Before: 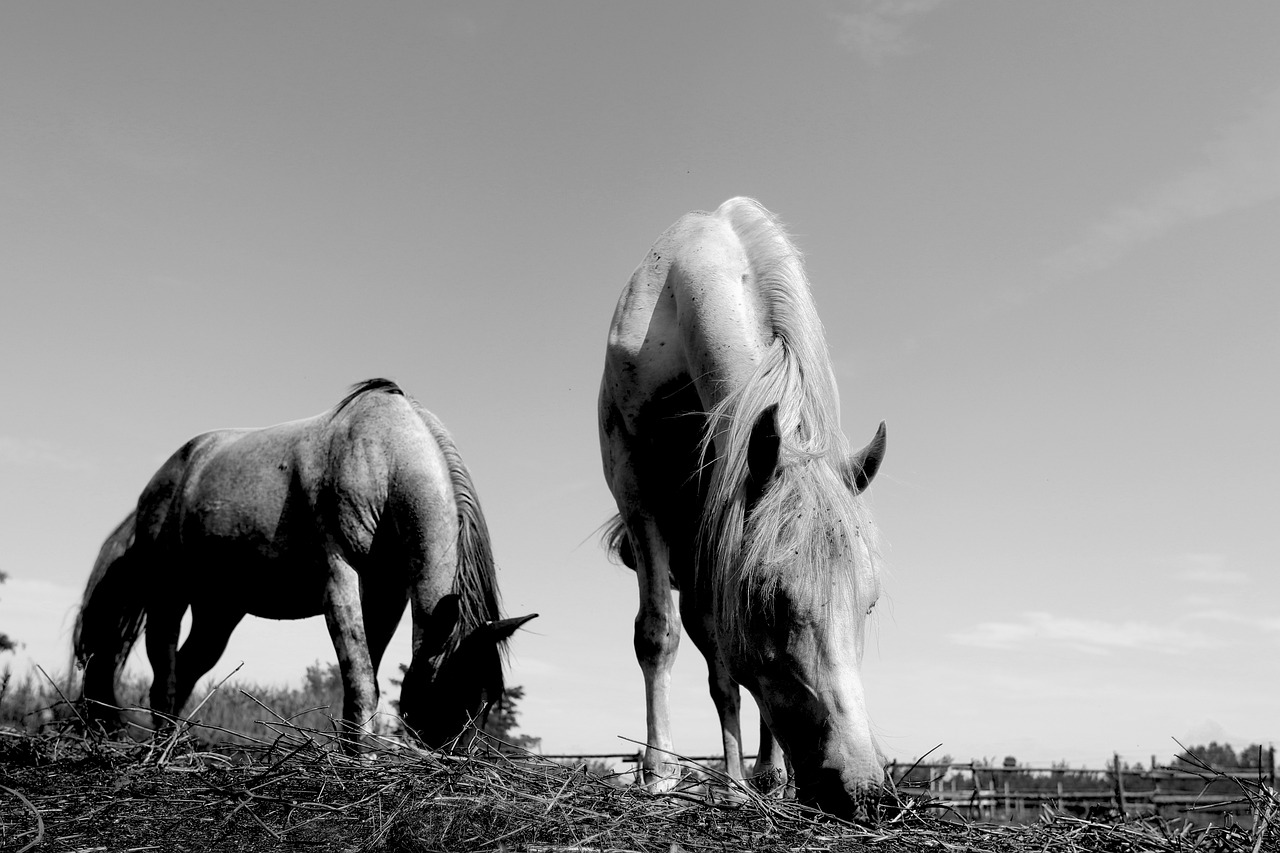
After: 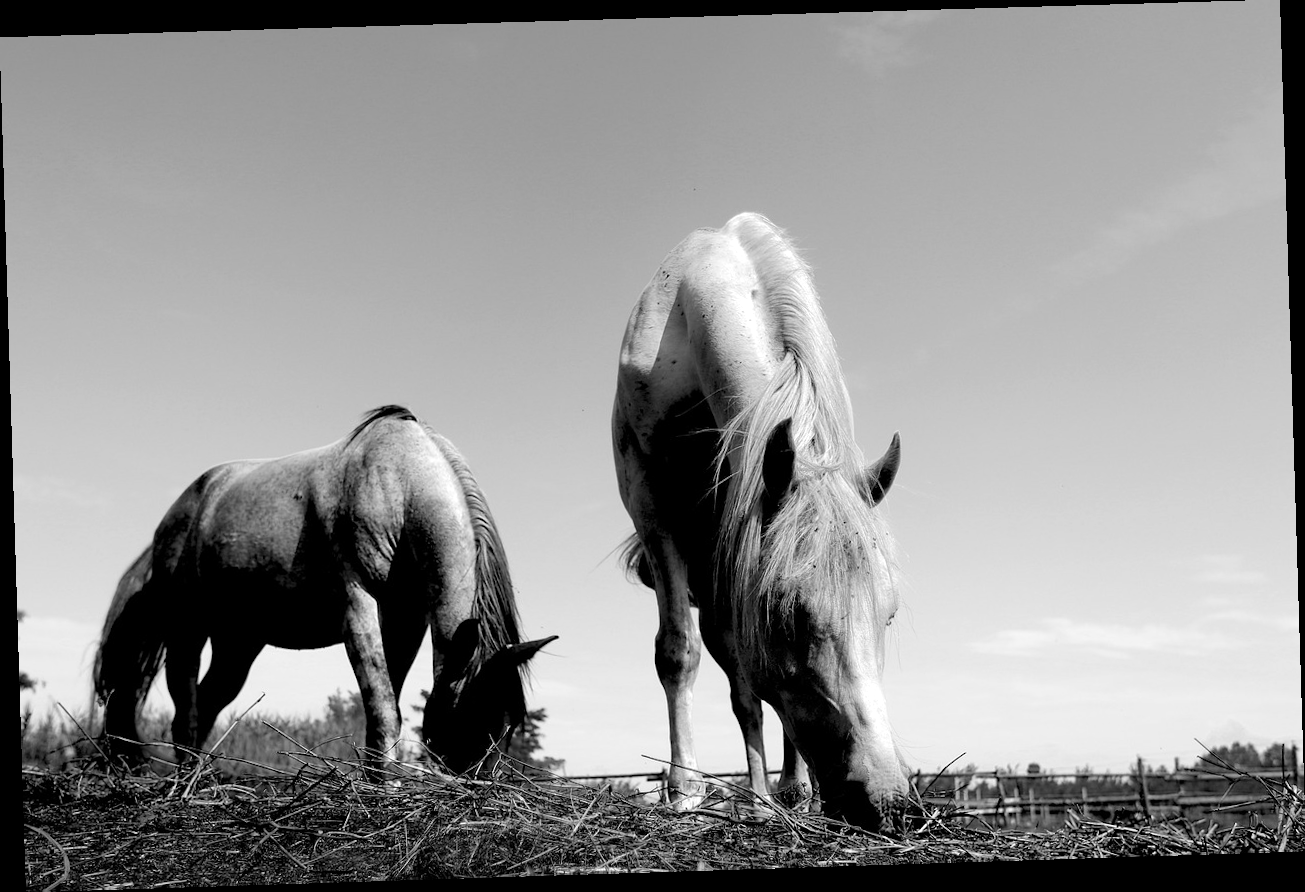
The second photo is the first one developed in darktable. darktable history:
levels: levels [0, 0.476, 0.951]
rotate and perspective: rotation -1.77°, lens shift (horizontal) 0.004, automatic cropping off
